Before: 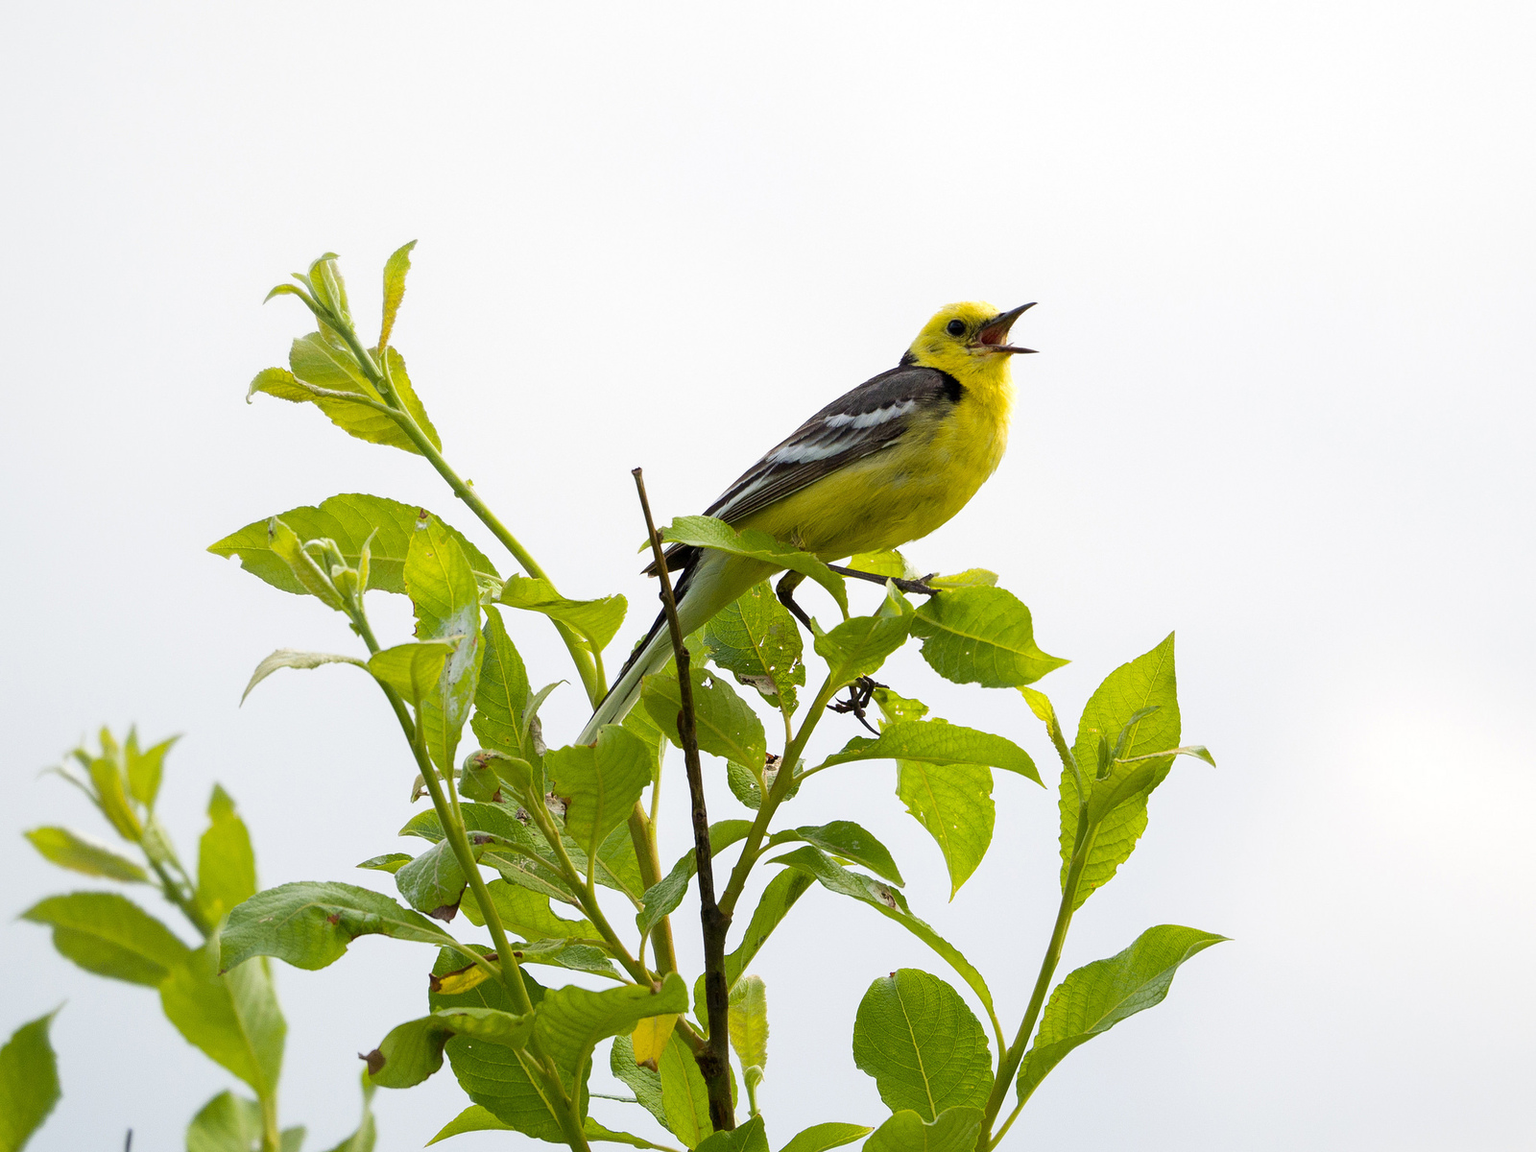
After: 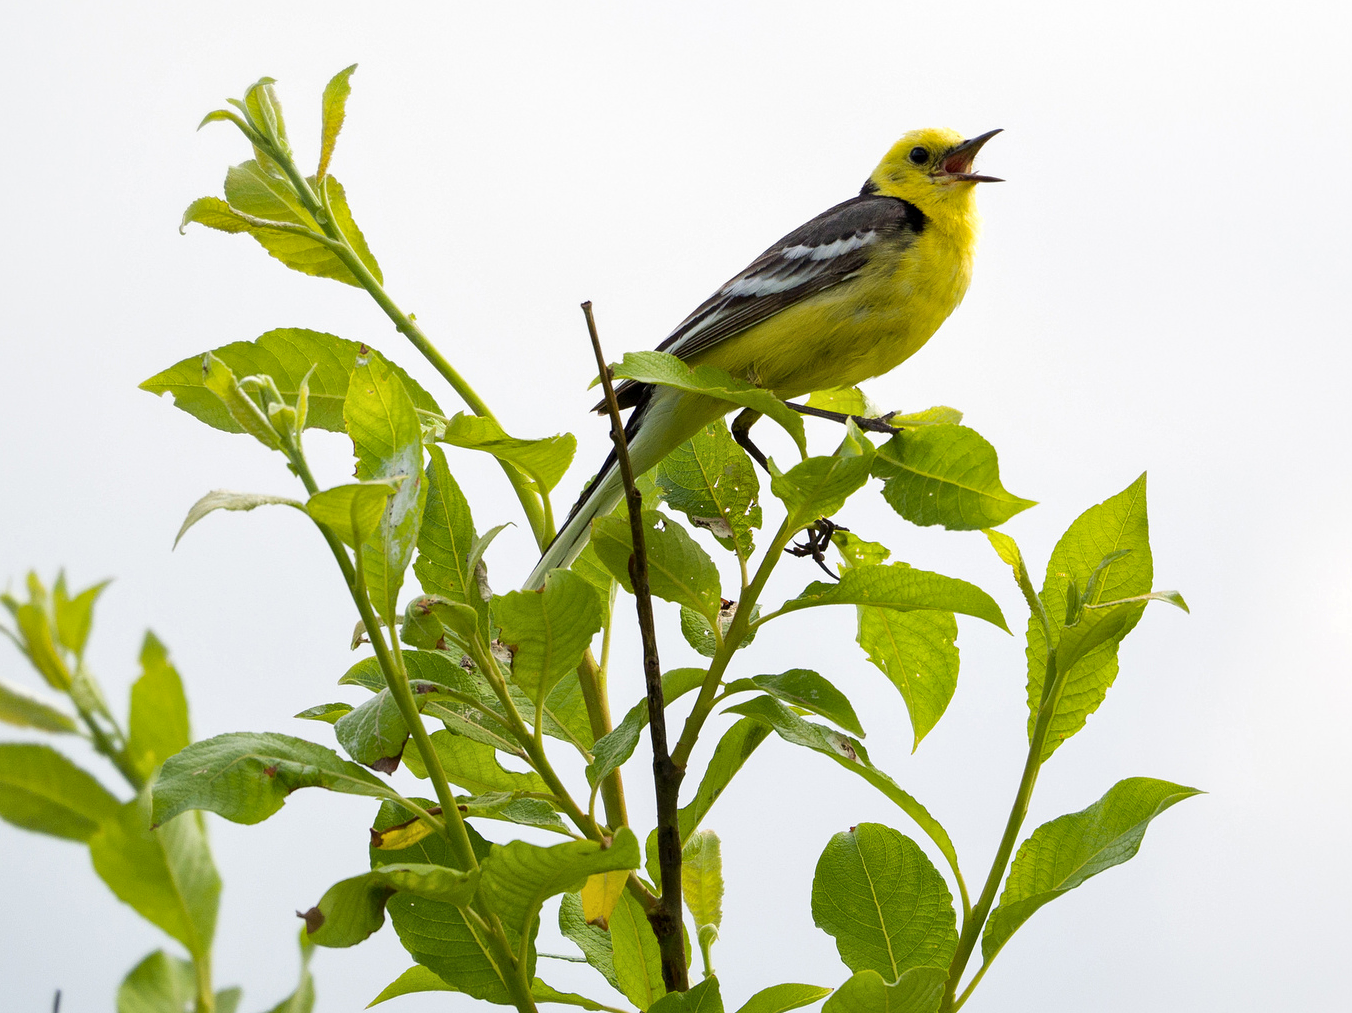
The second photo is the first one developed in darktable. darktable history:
crop and rotate: left 4.826%, top 15.544%, right 10.654%
local contrast: mode bilateral grid, contrast 20, coarseness 50, detail 119%, midtone range 0.2
